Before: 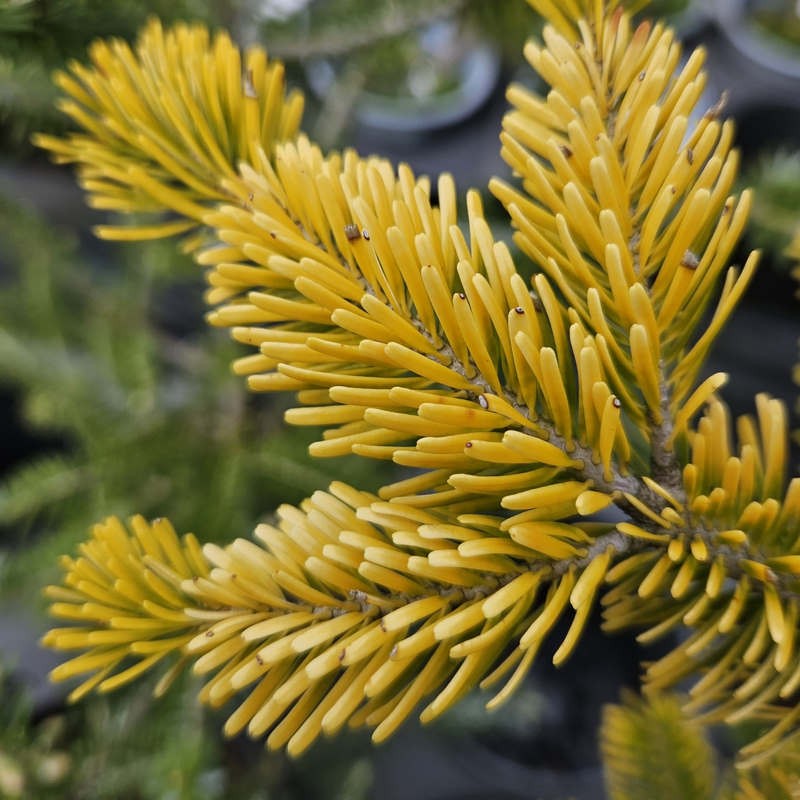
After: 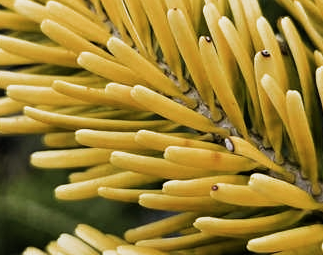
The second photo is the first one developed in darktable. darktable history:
crop: left 31.751%, top 32.172%, right 27.8%, bottom 35.83%
filmic rgb: black relative exposure -8.2 EV, white relative exposure 2.2 EV, threshold 3 EV, hardness 7.11, latitude 75%, contrast 1.325, highlights saturation mix -2%, shadows ↔ highlights balance 30%, preserve chrominance RGB euclidean norm, color science v5 (2021), contrast in shadows safe, contrast in highlights safe, enable highlight reconstruction true
